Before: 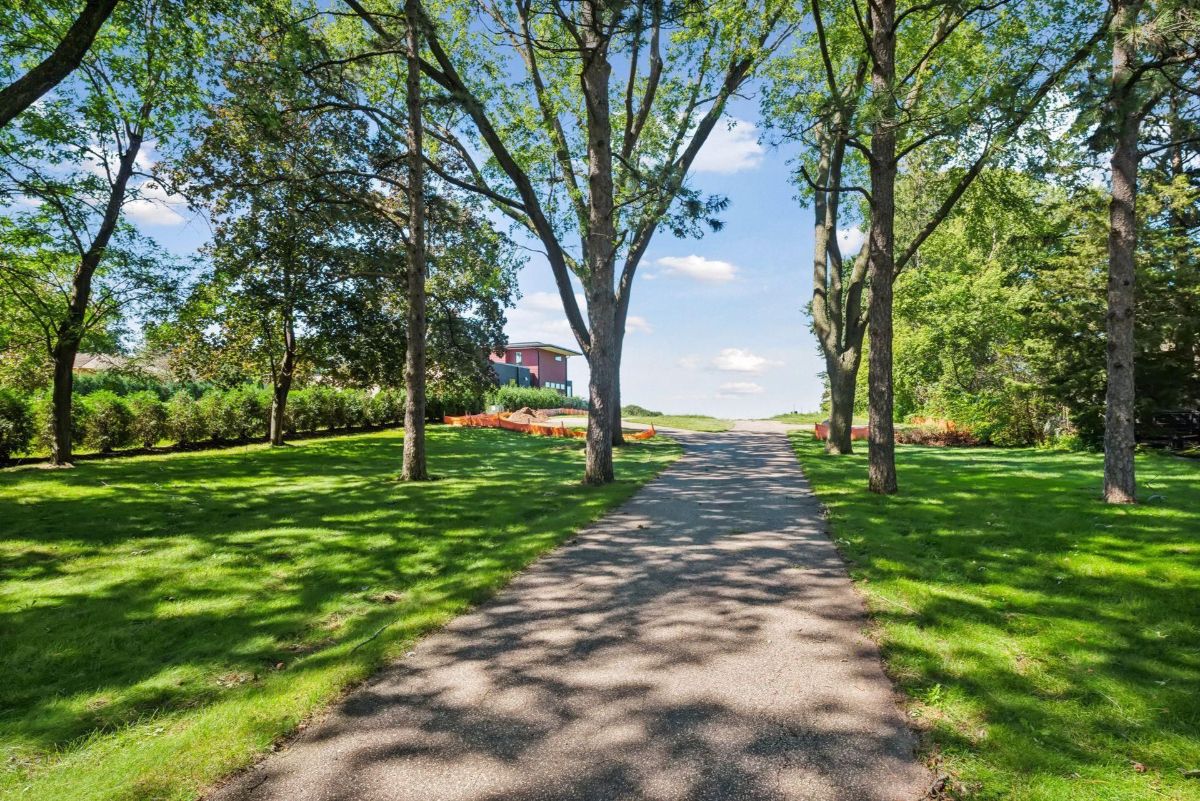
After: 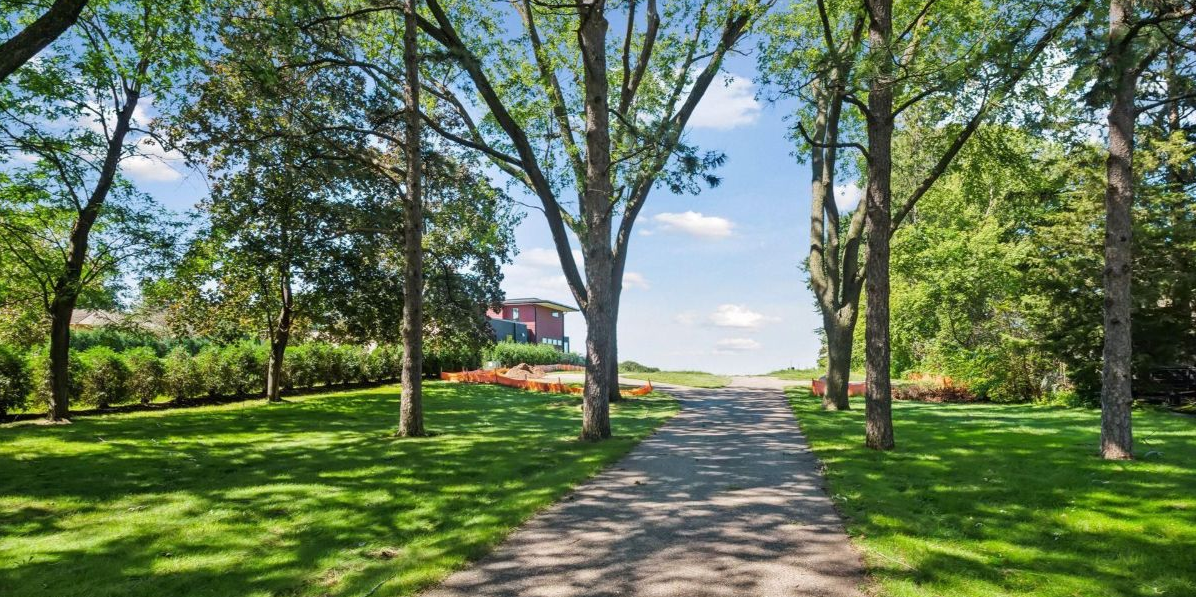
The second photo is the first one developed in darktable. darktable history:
crop: left 0.31%, top 5.552%, bottom 19.898%
